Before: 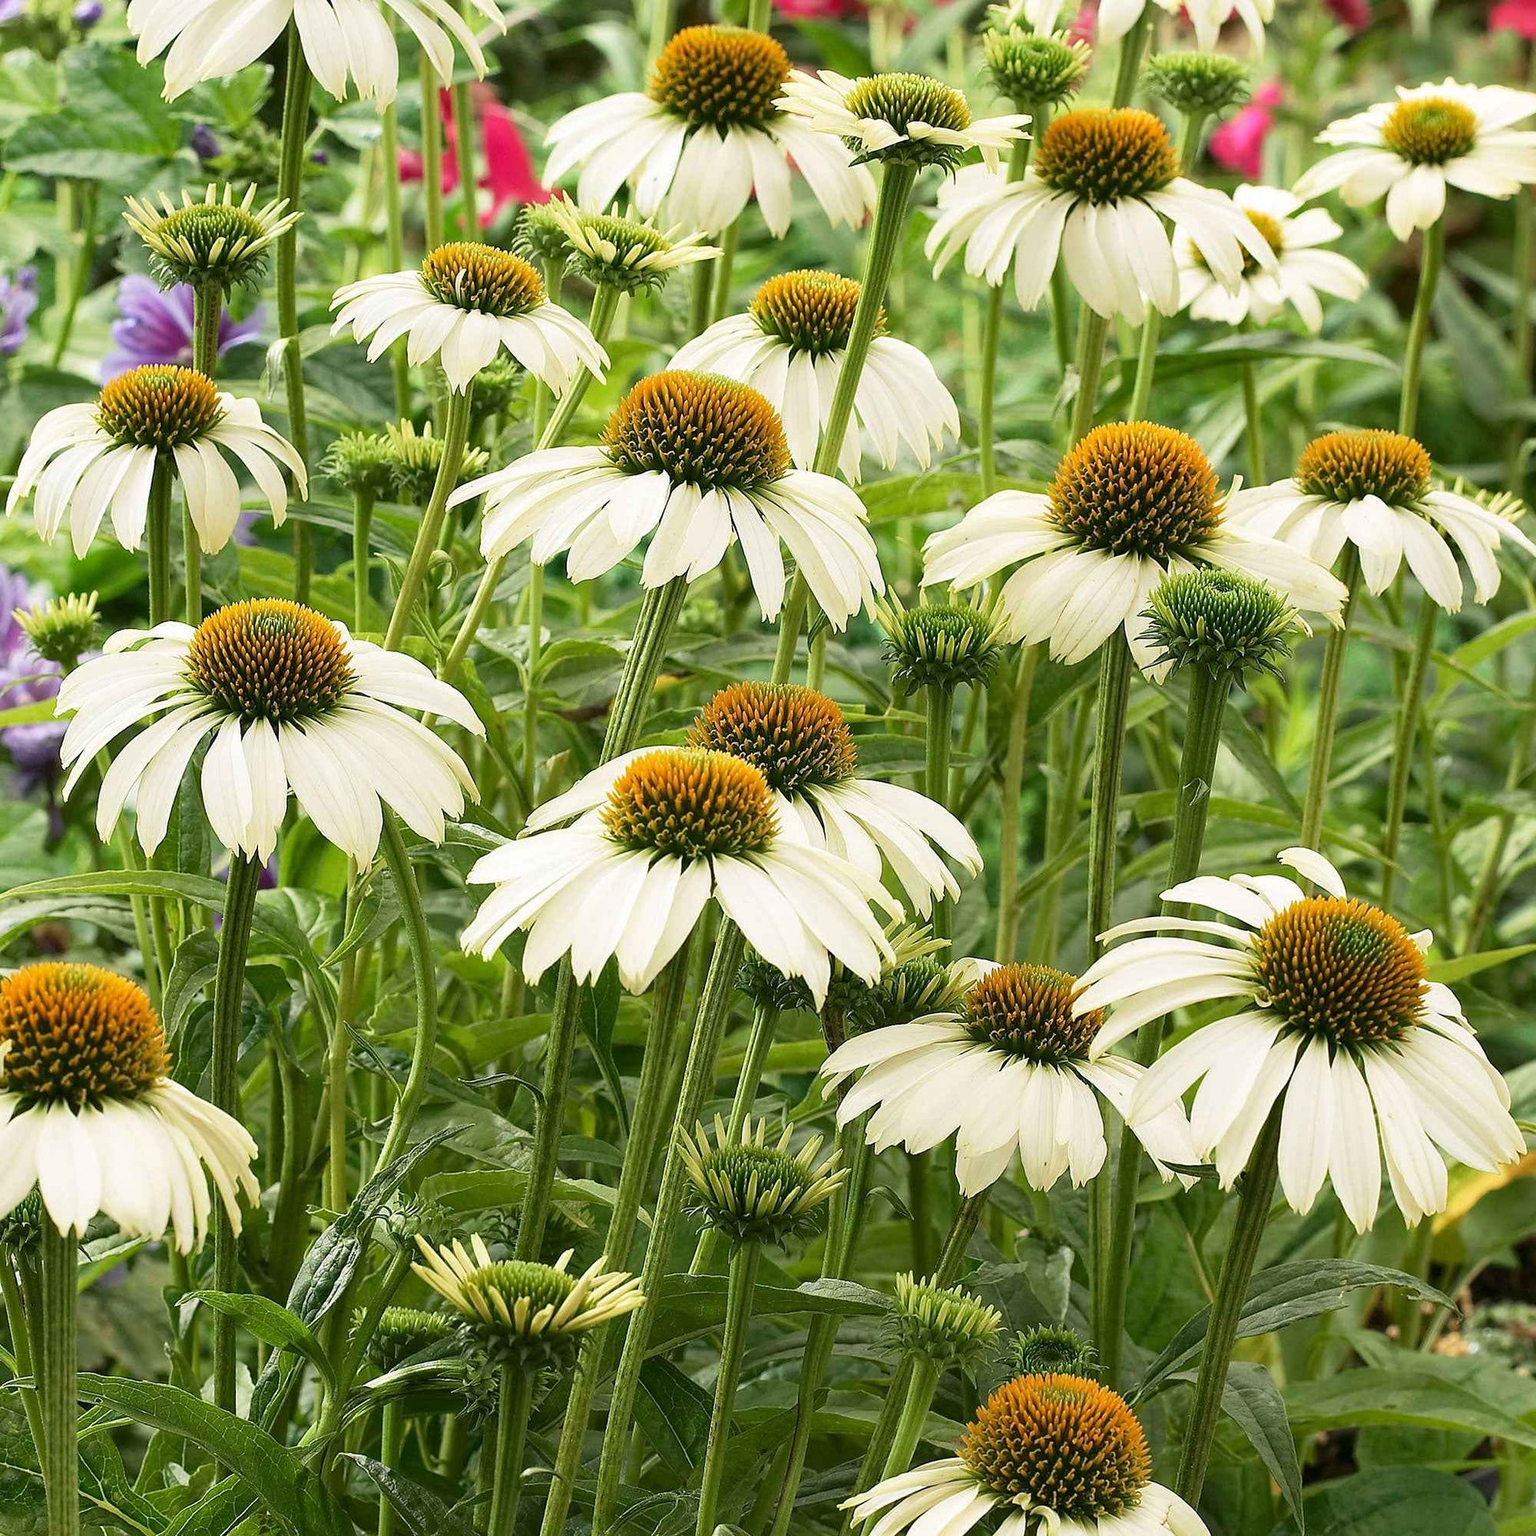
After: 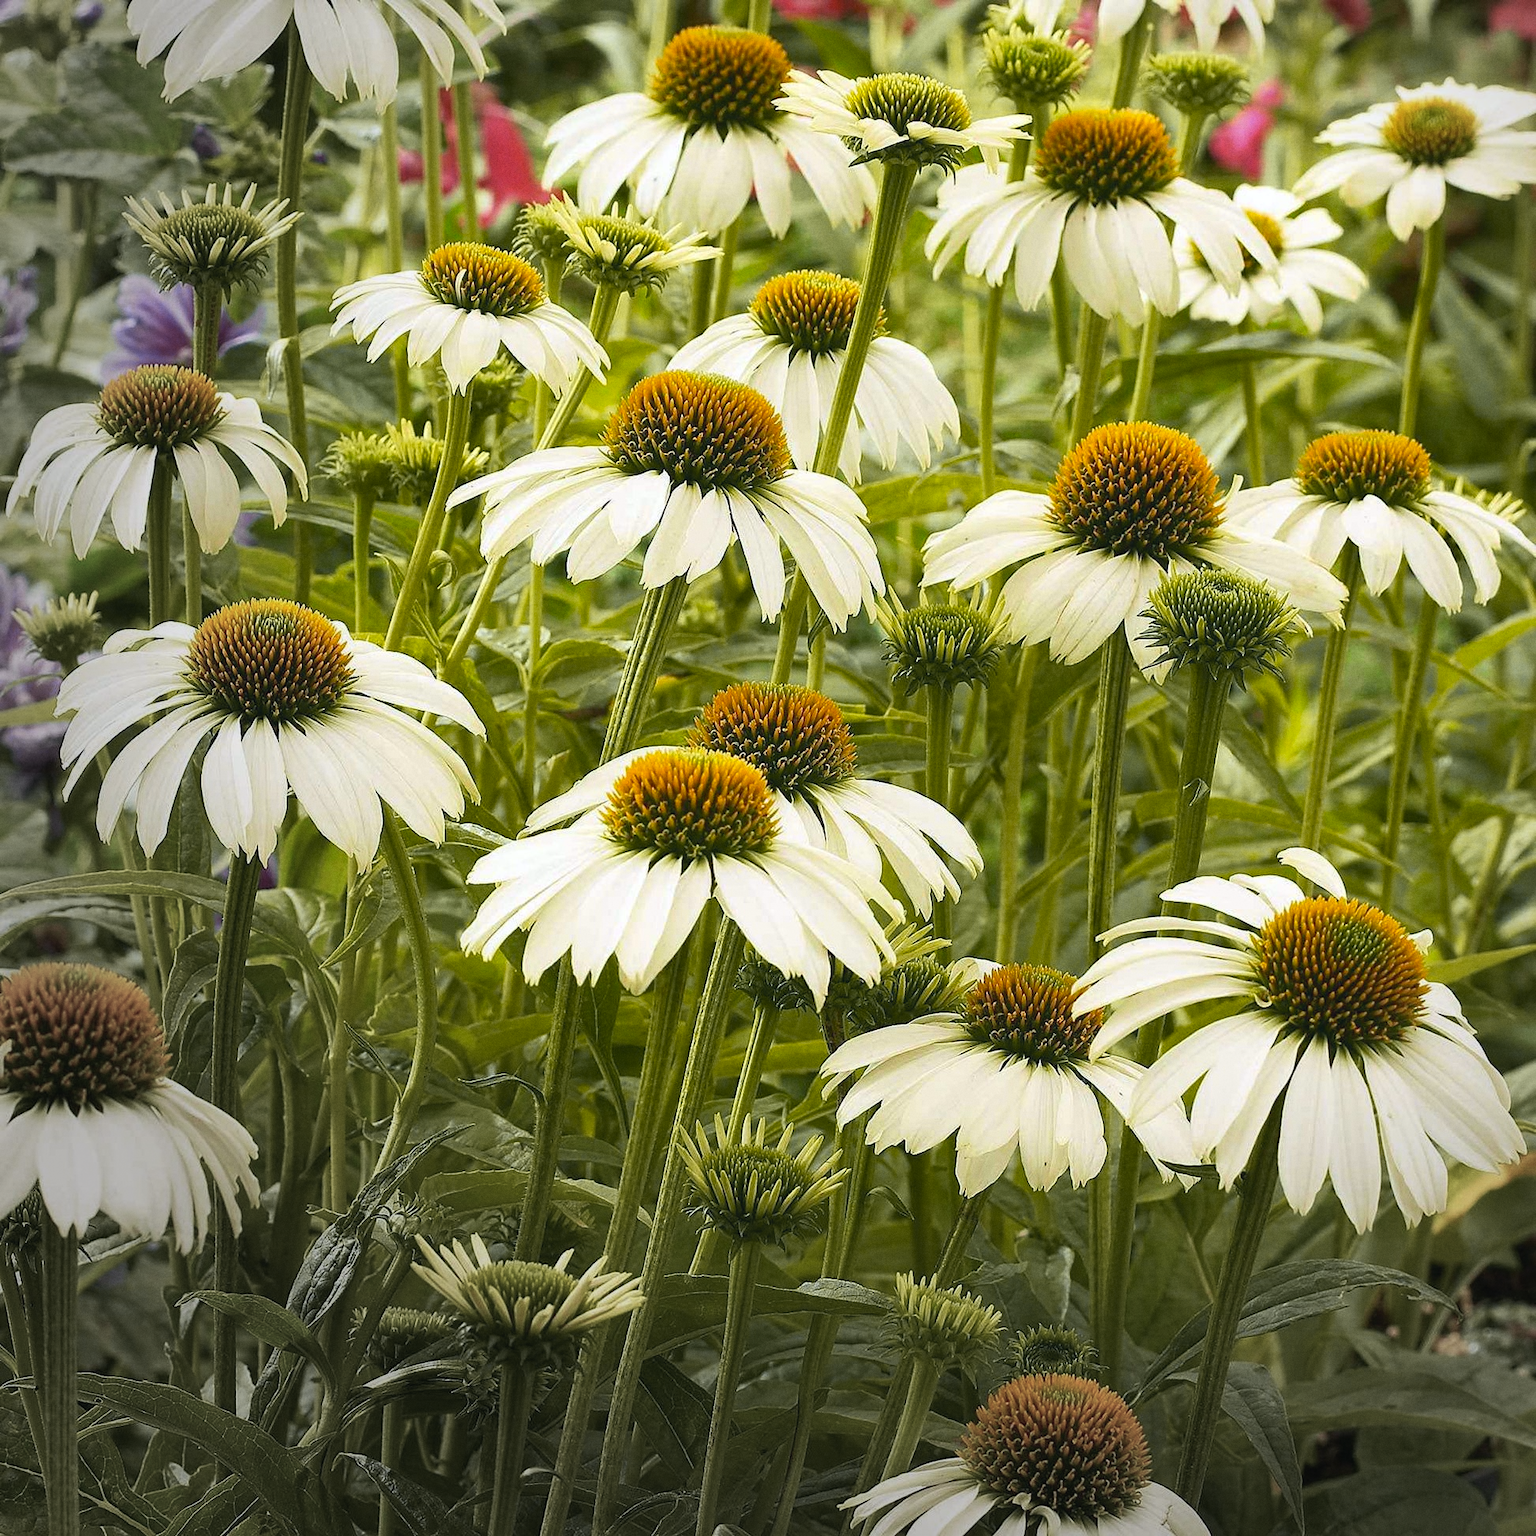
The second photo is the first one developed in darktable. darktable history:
tone curve: curves: ch0 [(0.001, 0.042) (0.128, 0.16) (0.452, 0.42) (0.603, 0.566) (0.754, 0.733) (1, 1)]; ch1 [(0, 0) (0.325, 0.327) (0.412, 0.441) (0.473, 0.466) (0.5, 0.499) (0.549, 0.558) (0.617, 0.625) (0.713, 0.7) (1, 1)]; ch2 [(0, 0) (0.386, 0.397) (0.445, 0.47) (0.505, 0.498) (0.529, 0.524) (0.574, 0.569) (0.652, 0.641) (1, 1)], color space Lab, independent channels, preserve colors none
grain: coarseness 0.09 ISO, strength 16.61%
vignetting: fall-off start 73.57%, center (0.22, -0.235)
color contrast: green-magenta contrast 0.85, blue-yellow contrast 1.25, unbound 0
